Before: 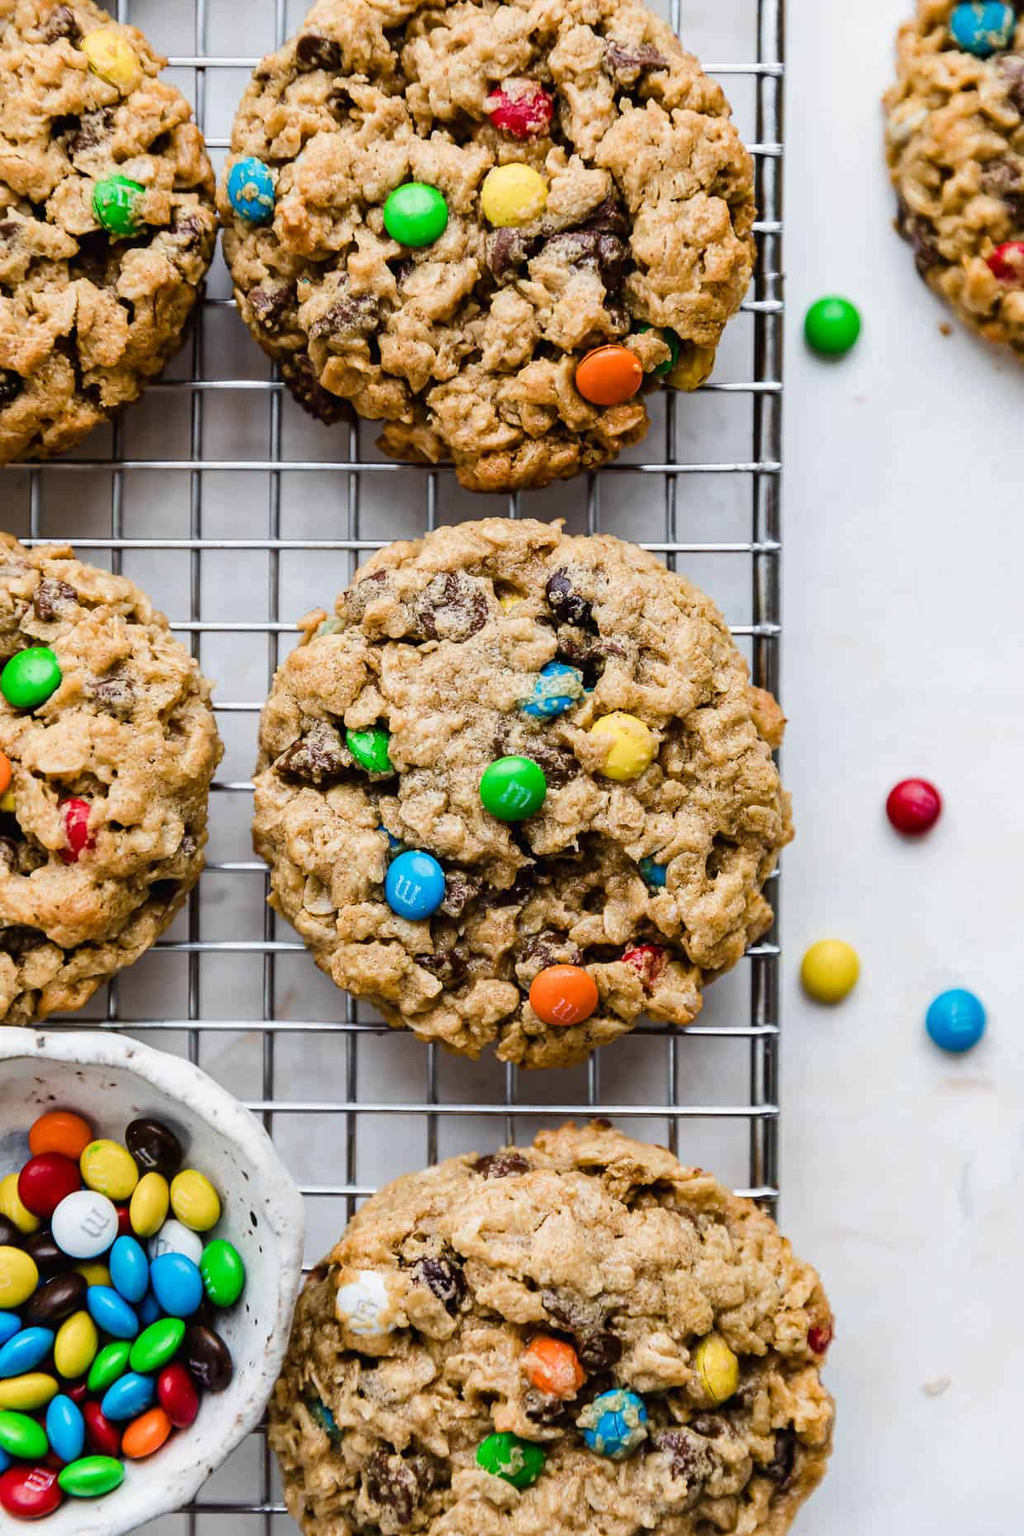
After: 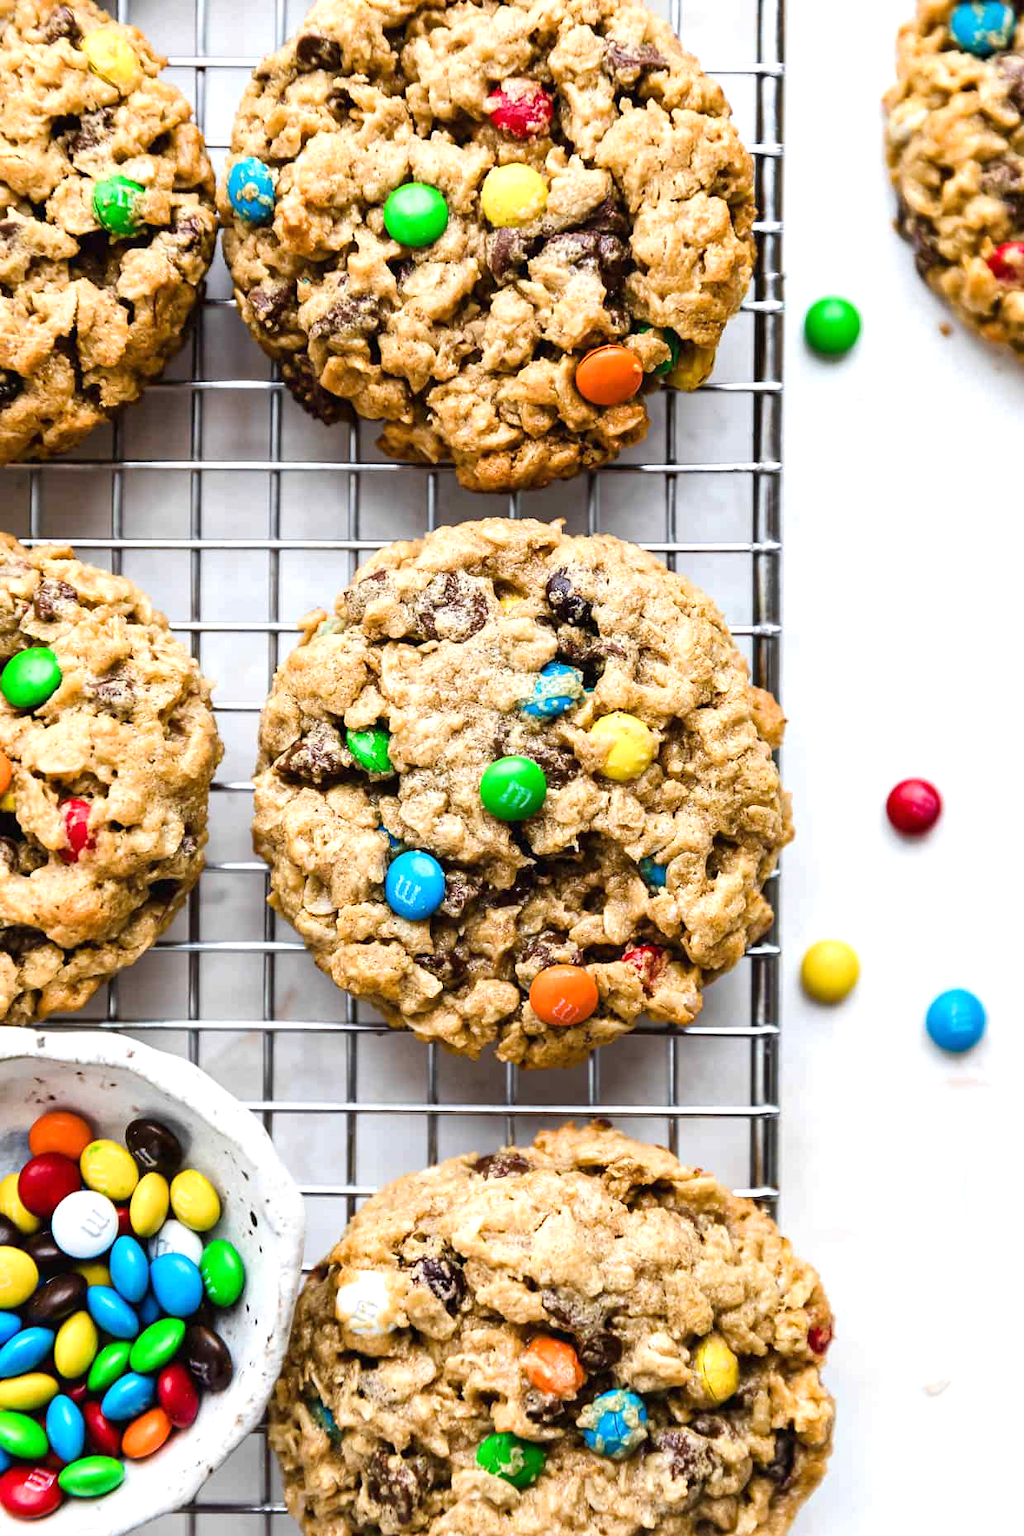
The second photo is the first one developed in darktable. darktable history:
exposure: exposure 0.554 EV, compensate highlight preservation false
